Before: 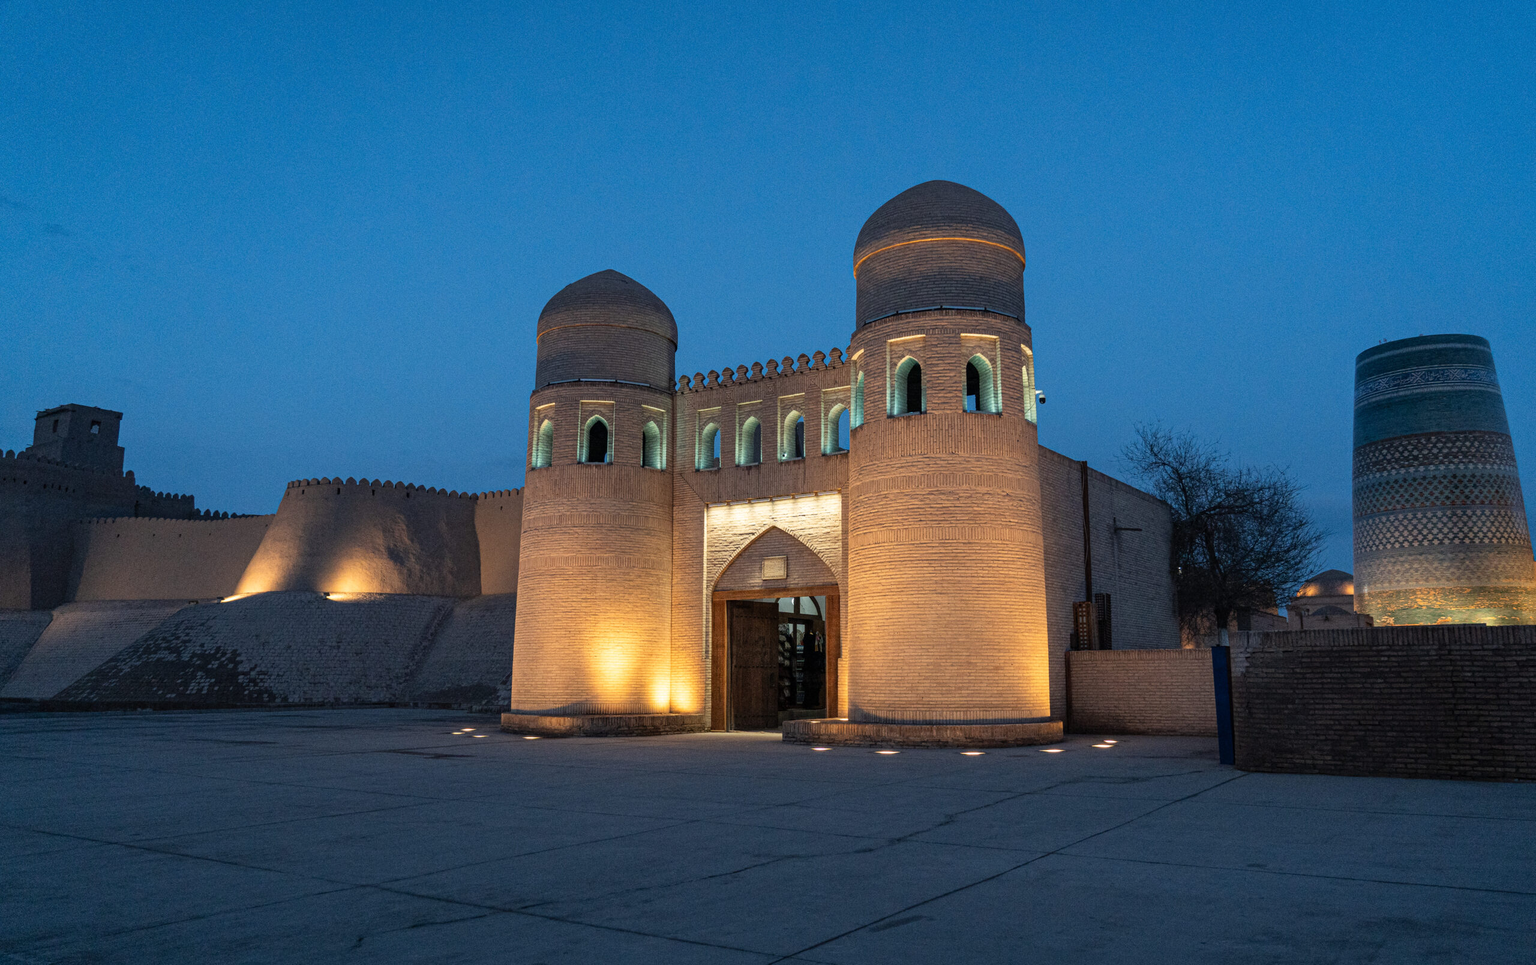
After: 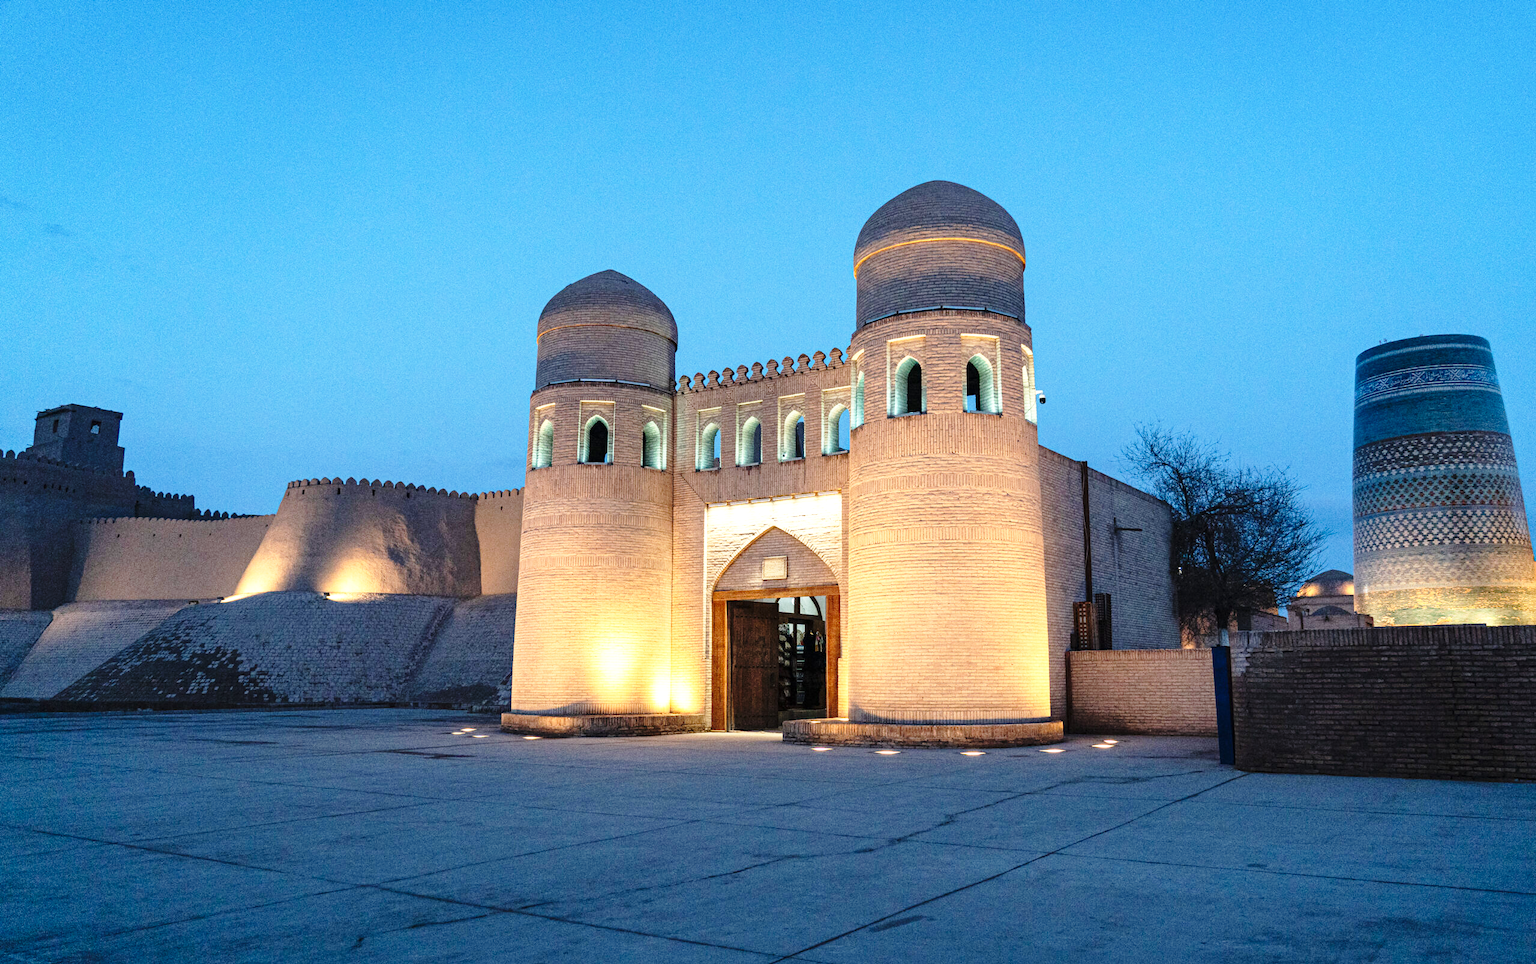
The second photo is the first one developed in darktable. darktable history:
exposure: exposure 0.653 EV, compensate exposure bias true, compensate highlight preservation false
base curve: curves: ch0 [(0, 0) (0.028, 0.03) (0.121, 0.232) (0.46, 0.748) (0.859, 0.968) (1, 1)], preserve colors none
